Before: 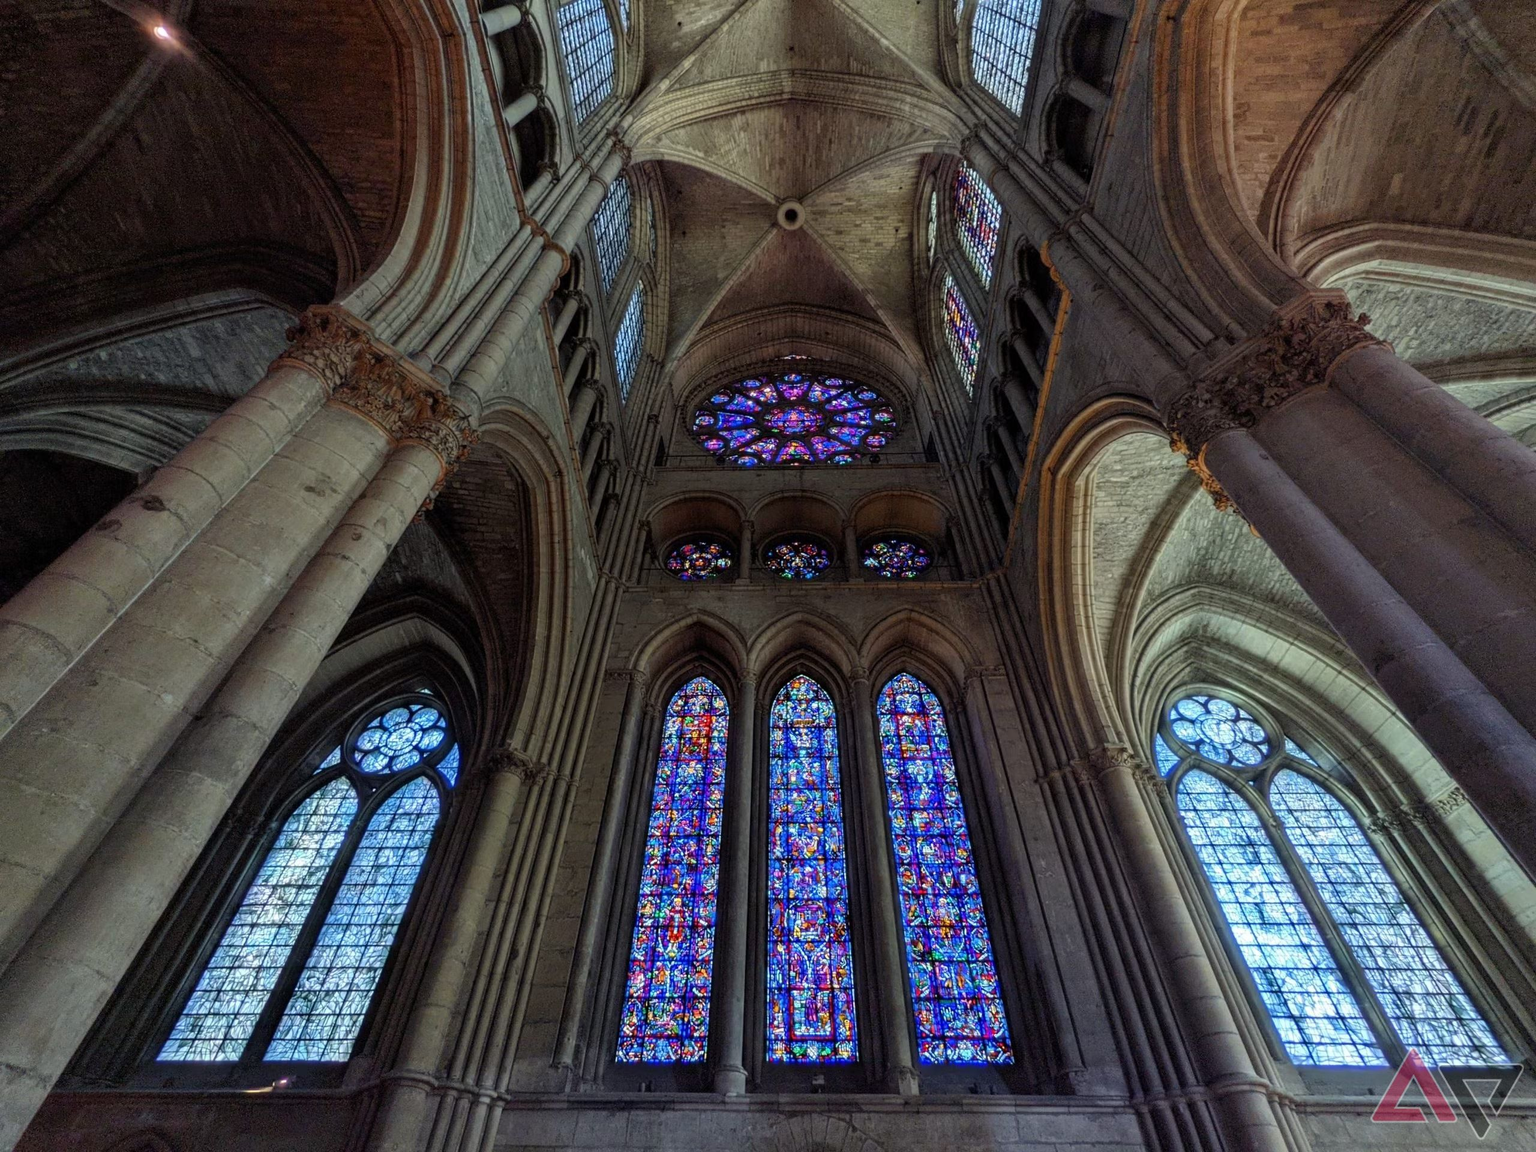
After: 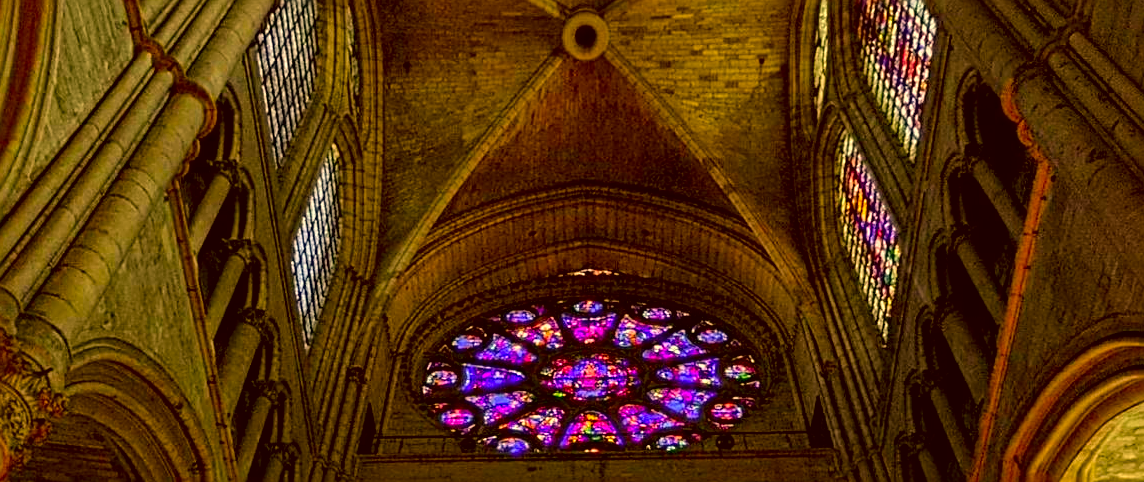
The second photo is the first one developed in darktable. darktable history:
haze removal: adaptive false
sharpen: on, module defaults
crop: left 28.64%, top 16.832%, right 26.637%, bottom 58.055%
color correction: highlights a* 10.44, highlights b* 30.04, shadows a* 2.73, shadows b* 17.51, saturation 1.72
local contrast: mode bilateral grid, contrast 20, coarseness 50, detail 144%, midtone range 0.2
